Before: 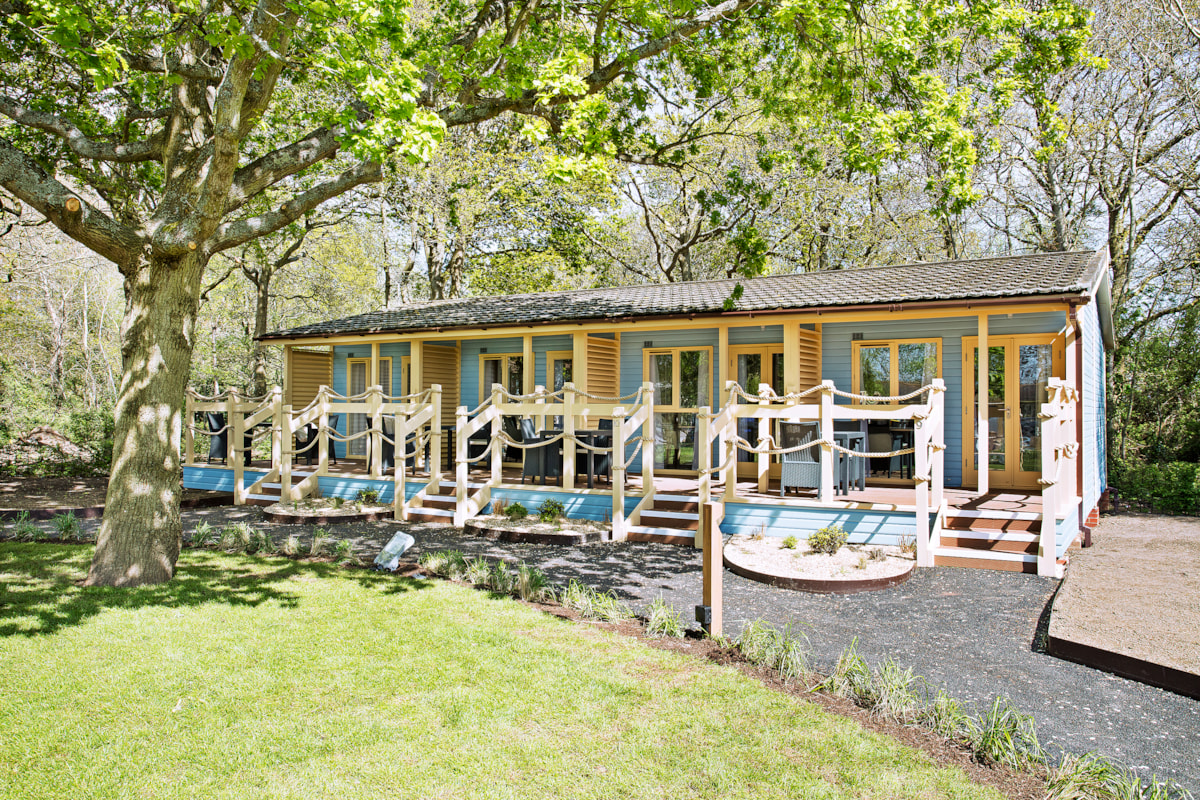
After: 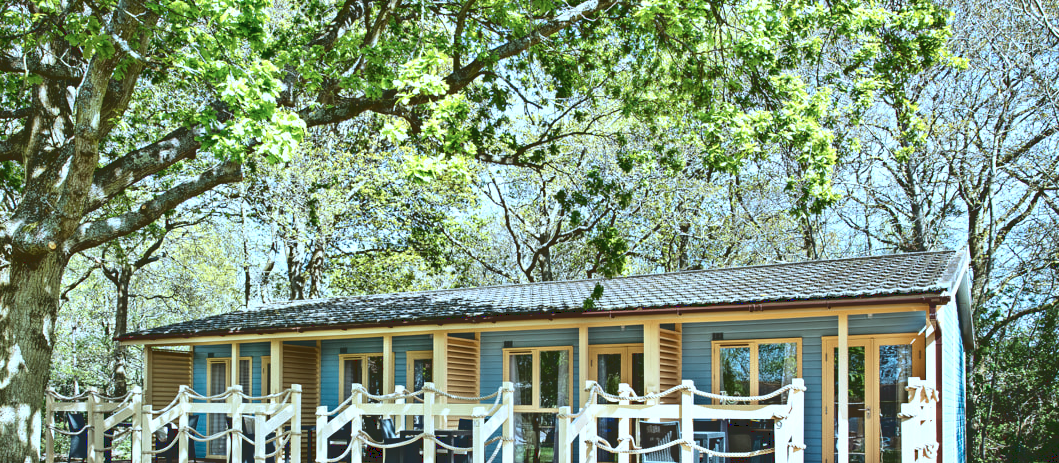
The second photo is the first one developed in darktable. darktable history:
base curve: curves: ch0 [(0, 0.02) (0.083, 0.036) (1, 1)]
exposure: exposure 0.375 EV, compensate highlight preservation false
crop and rotate: left 11.708%, bottom 42.031%
color correction: highlights a* -10.69, highlights b* -19.08
